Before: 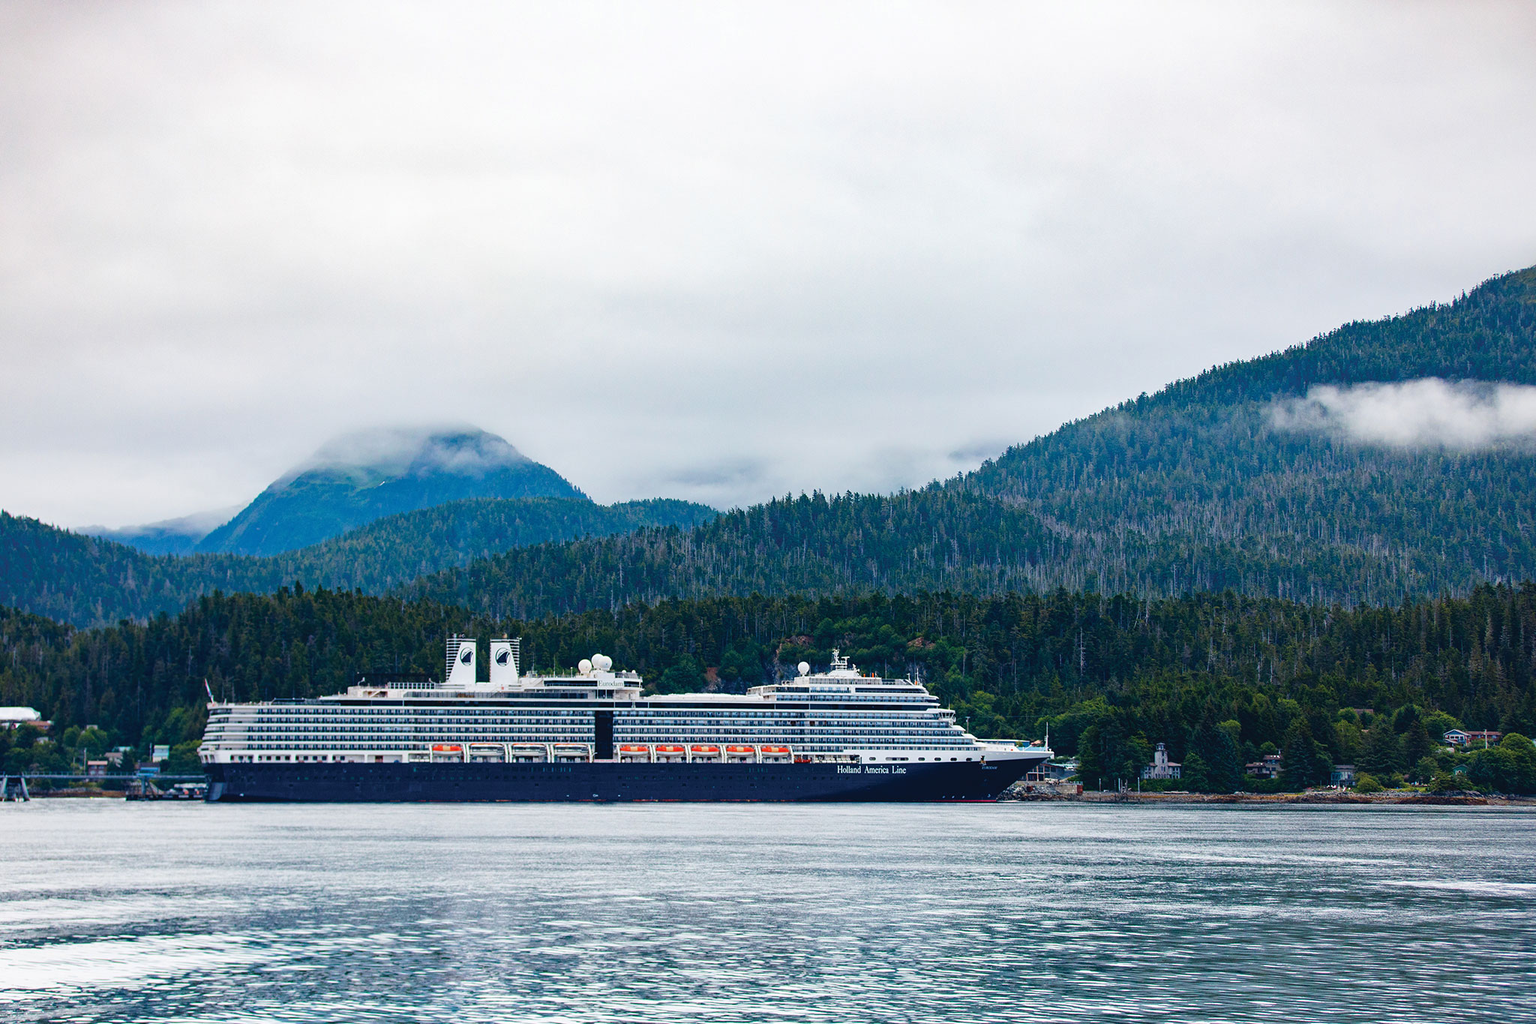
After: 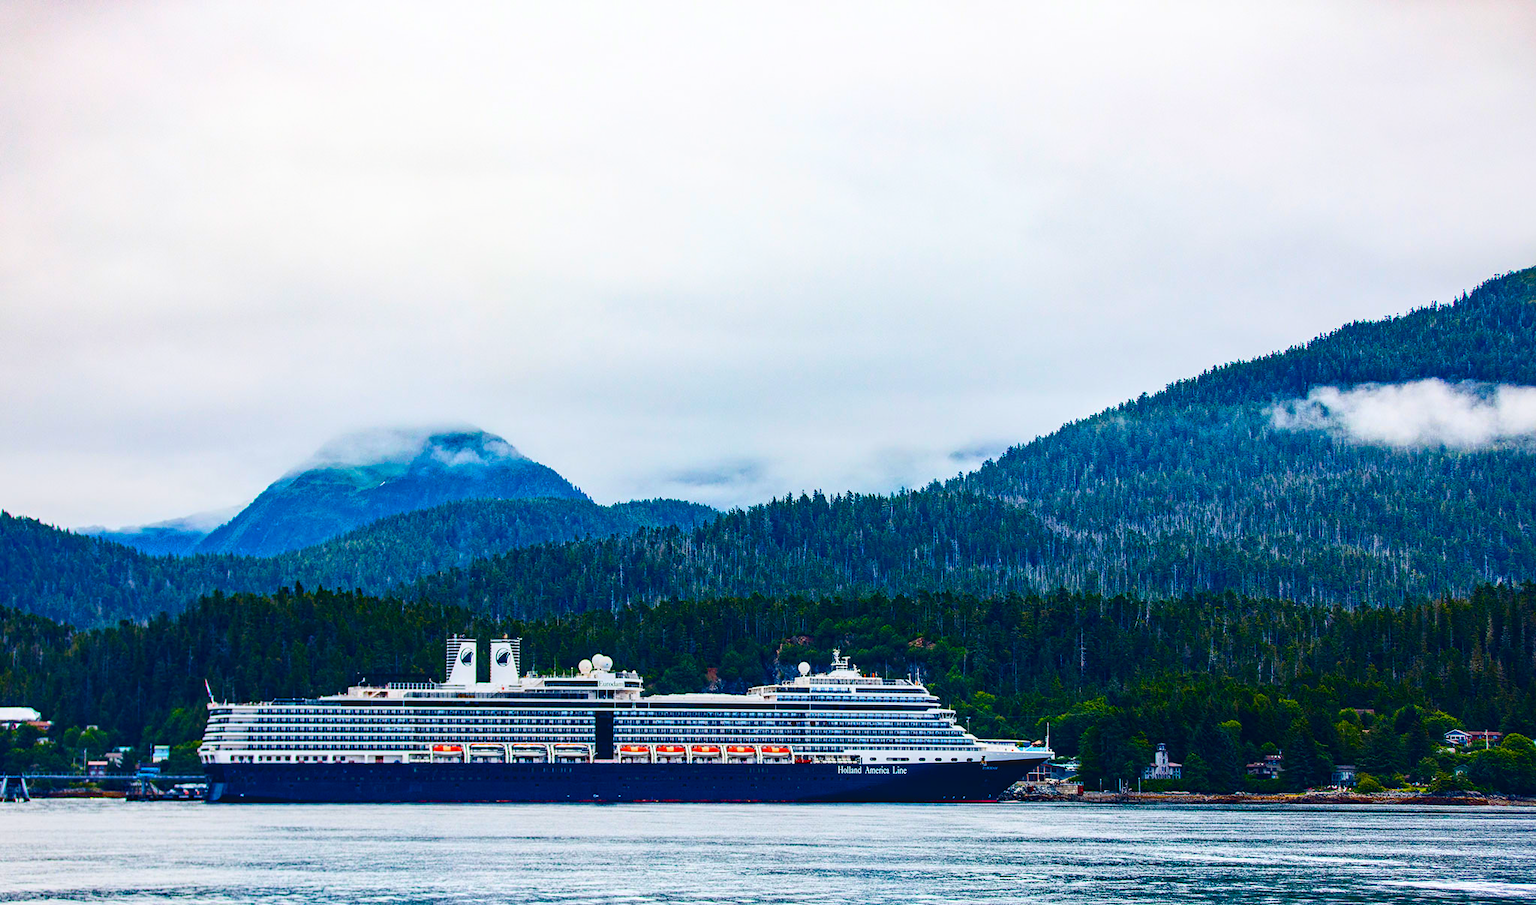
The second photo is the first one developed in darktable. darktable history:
local contrast: on, module defaults
contrast brightness saturation: contrast 0.271
crop and rotate: top 0%, bottom 11.538%
haze removal: strength 0.291, distance 0.243, compatibility mode true, adaptive false
exposure: compensate exposure bias true, compensate highlight preservation false
color balance rgb: perceptual saturation grading › global saturation 0.638%, perceptual saturation grading › highlights -8.91%, perceptual saturation grading › mid-tones 18.781%, perceptual saturation grading › shadows 28.409%, global vibrance 44.44%
color correction: highlights b* 0.012, saturation 1.12
